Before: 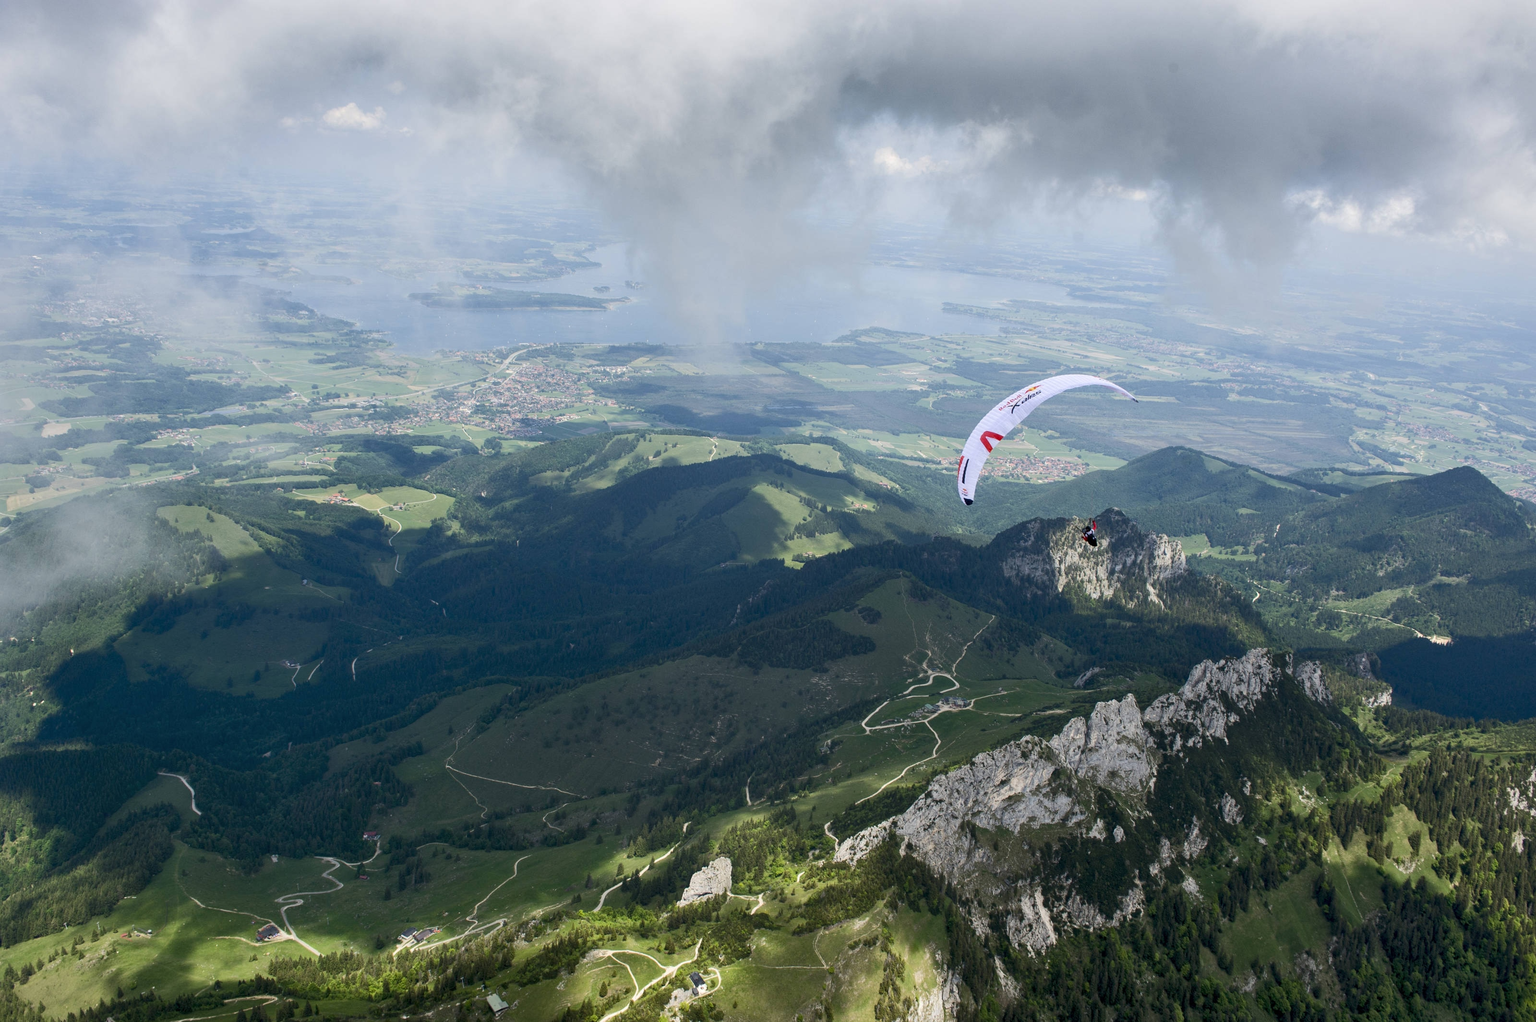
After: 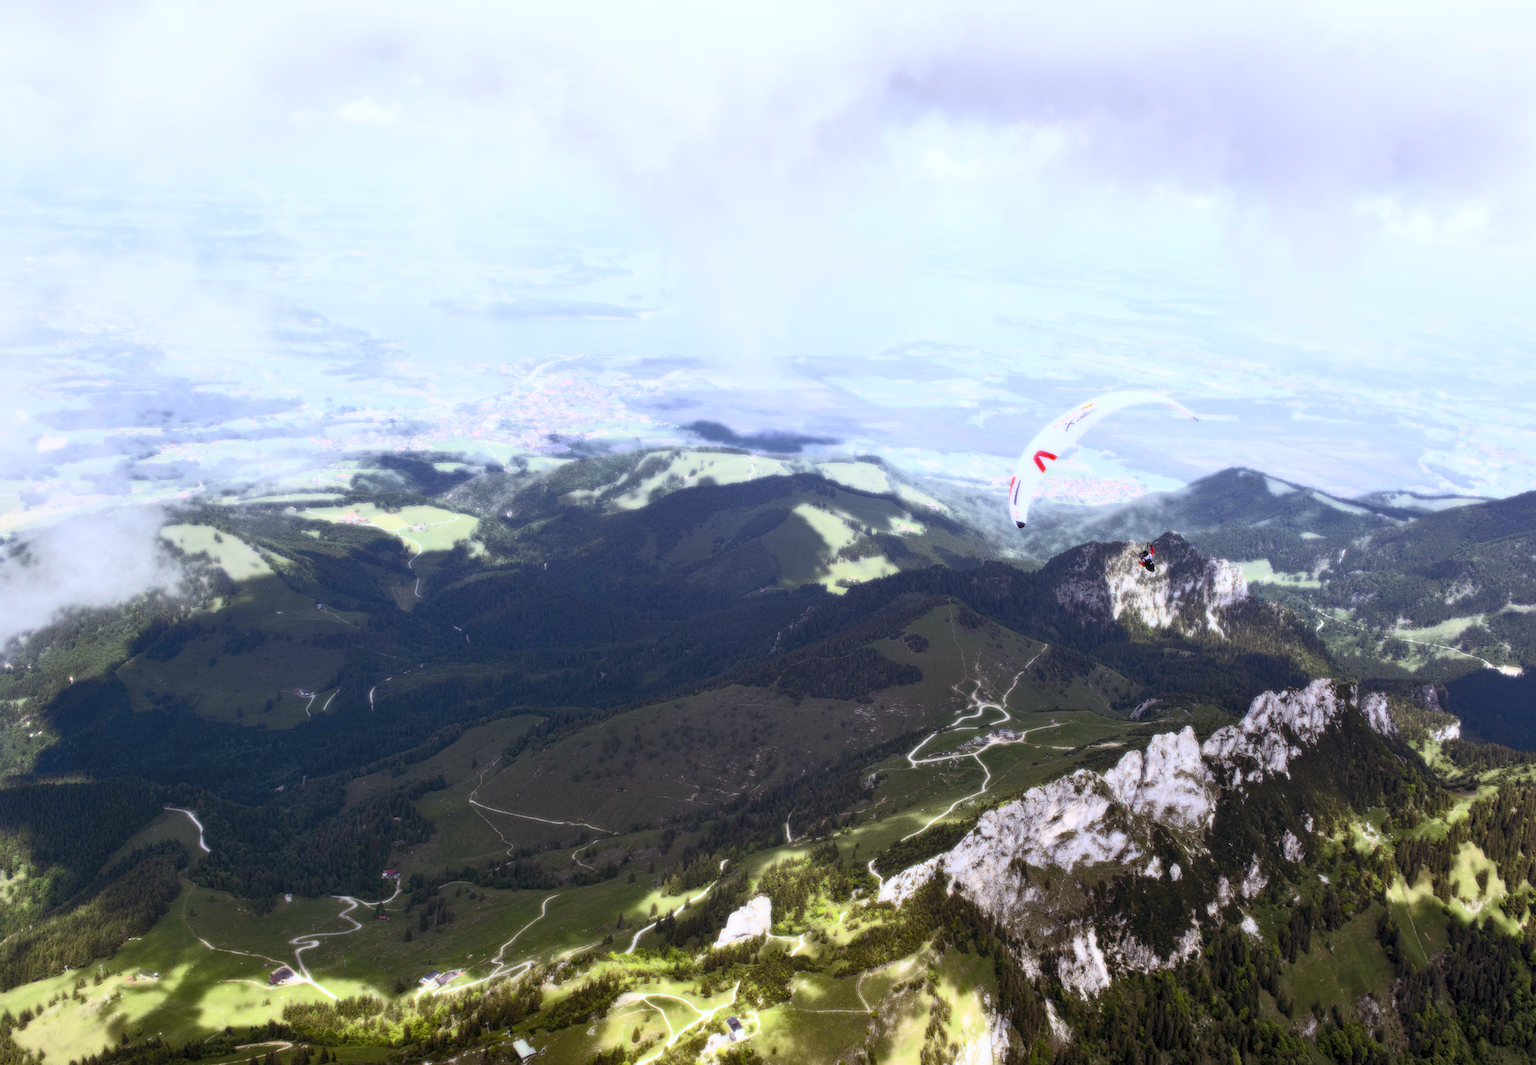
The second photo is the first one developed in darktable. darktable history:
rgb levels: mode RGB, independent channels, levels [[0, 0.5, 1], [0, 0.521, 1], [0, 0.536, 1]]
bloom: size 0%, threshold 54.82%, strength 8.31%
crop: right 4.126%, bottom 0.031%
rotate and perspective: rotation 0.174°, lens shift (vertical) 0.013, lens shift (horizontal) 0.019, shear 0.001, automatic cropping original format, crop left 0.007, crop right 0.991, crop top 0.016, crop bottom 0.997
white balance: red 0.931, blue 1.11
contrast brightness saturation: contrast 0.07, brightness 0.08, saturation 0.18
